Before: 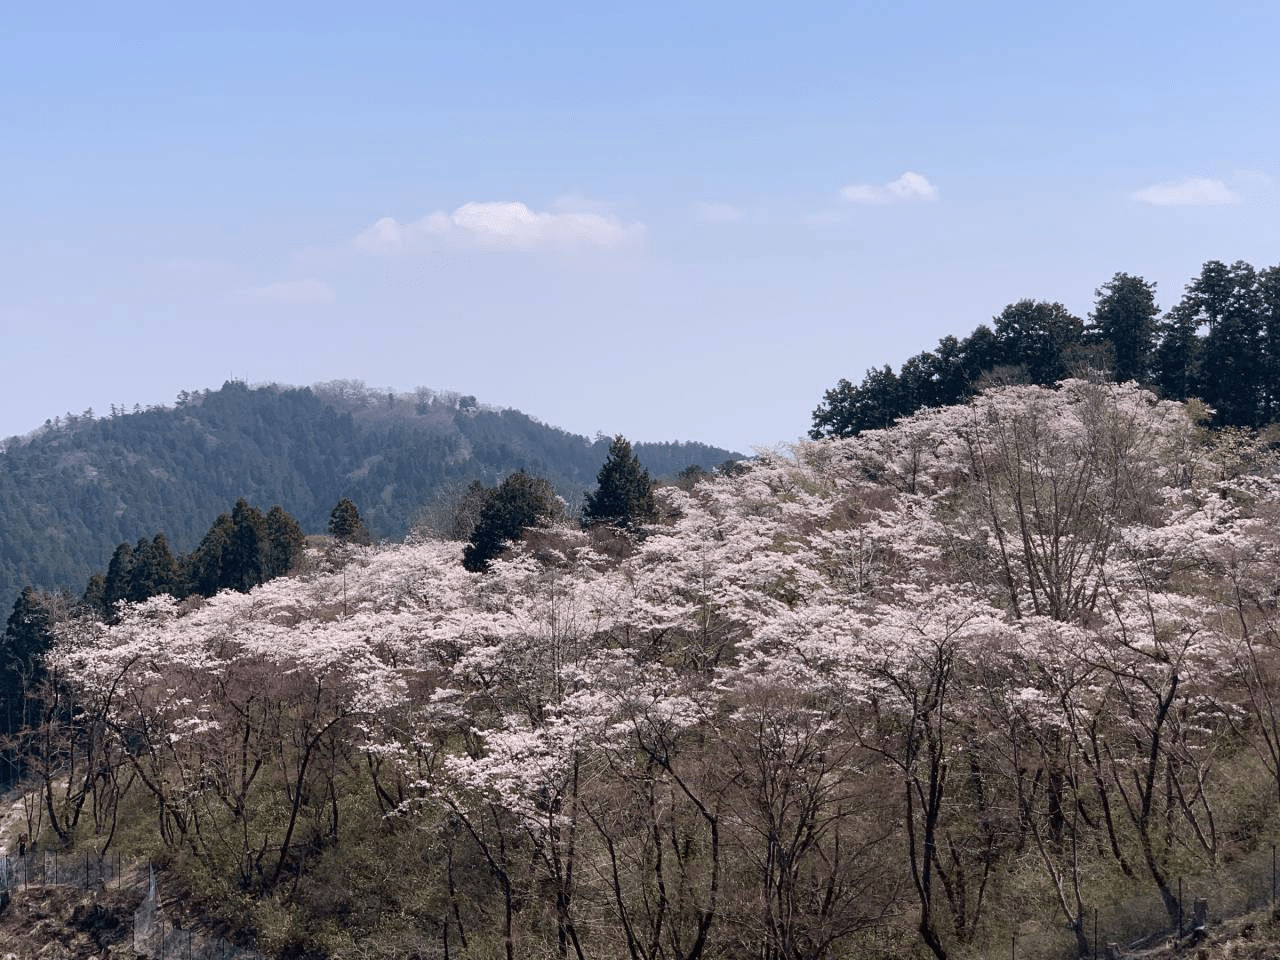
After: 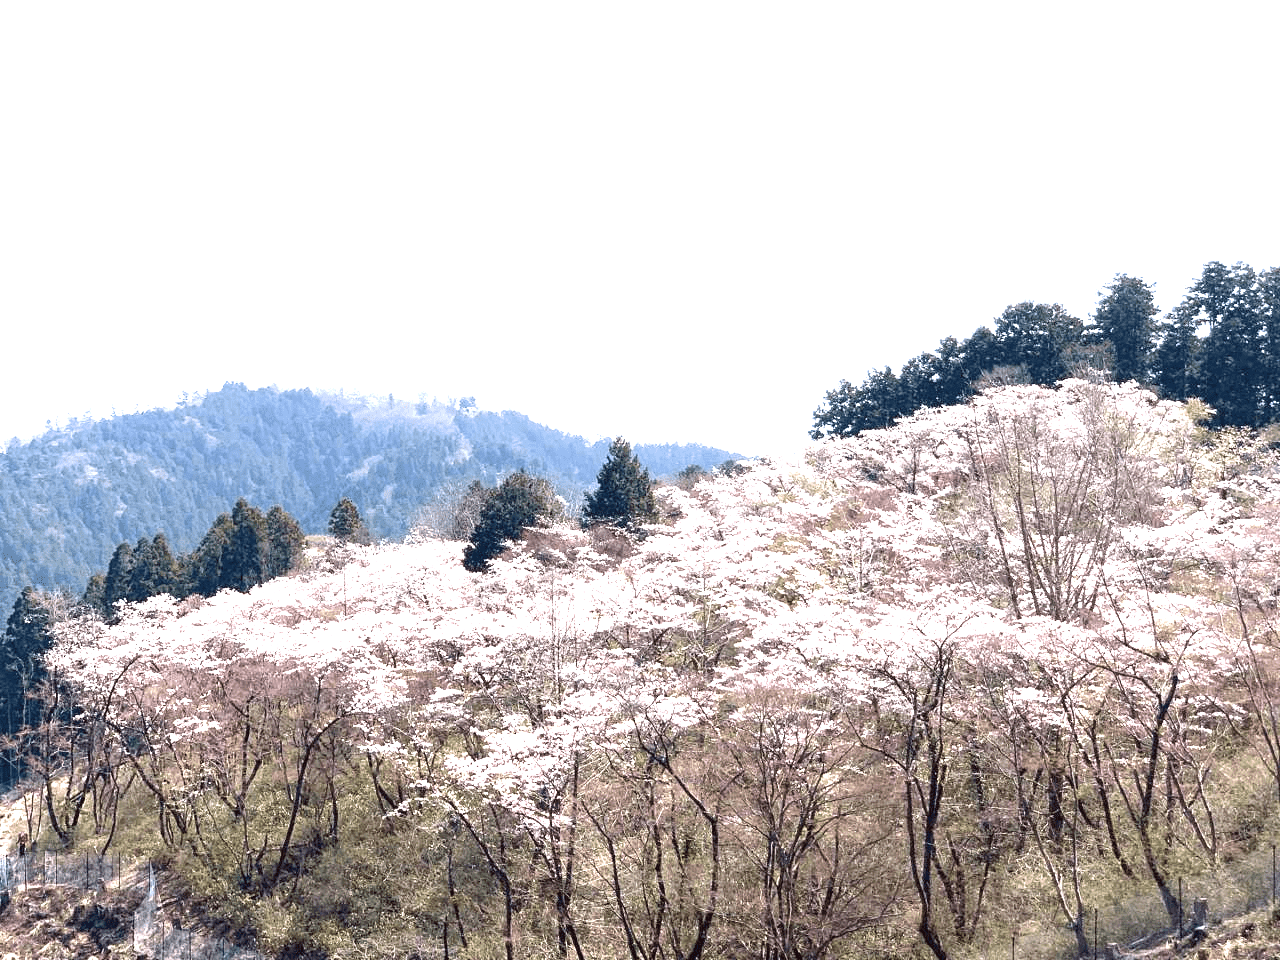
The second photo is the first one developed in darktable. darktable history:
exposure: exposure 1.989 EV, compensate highlight preservation false
